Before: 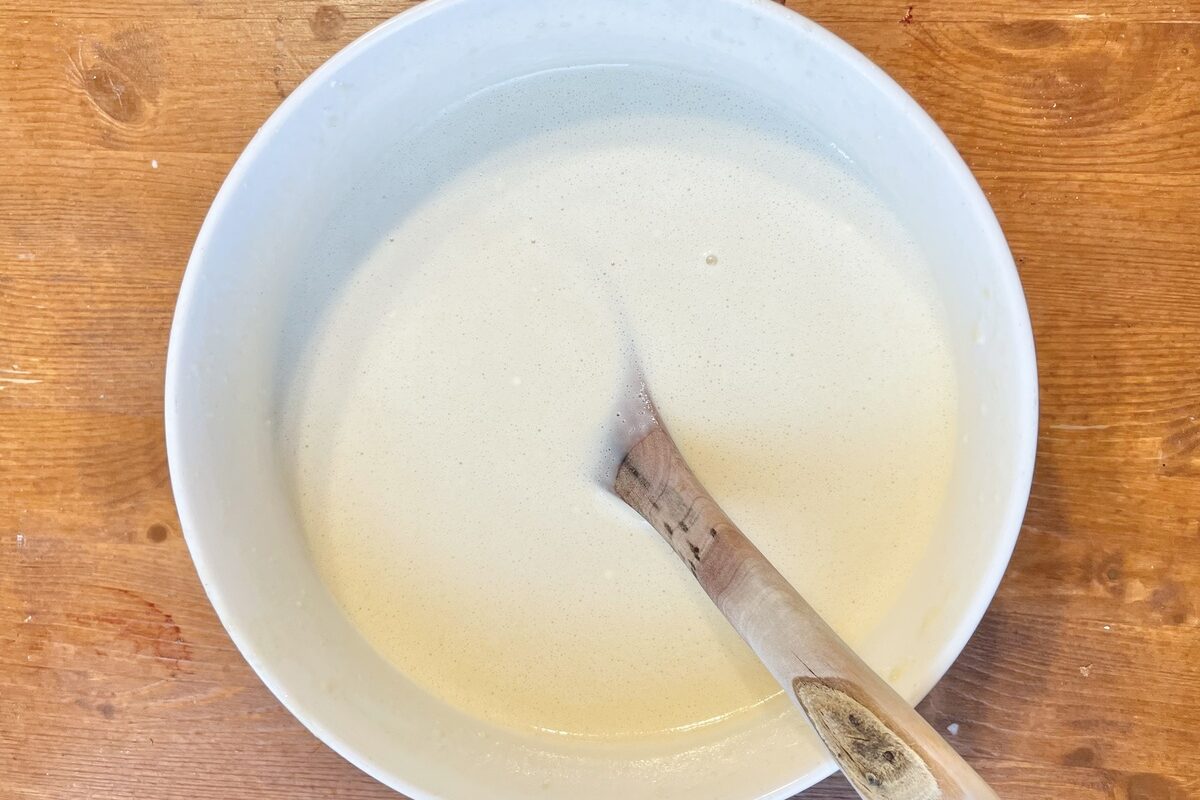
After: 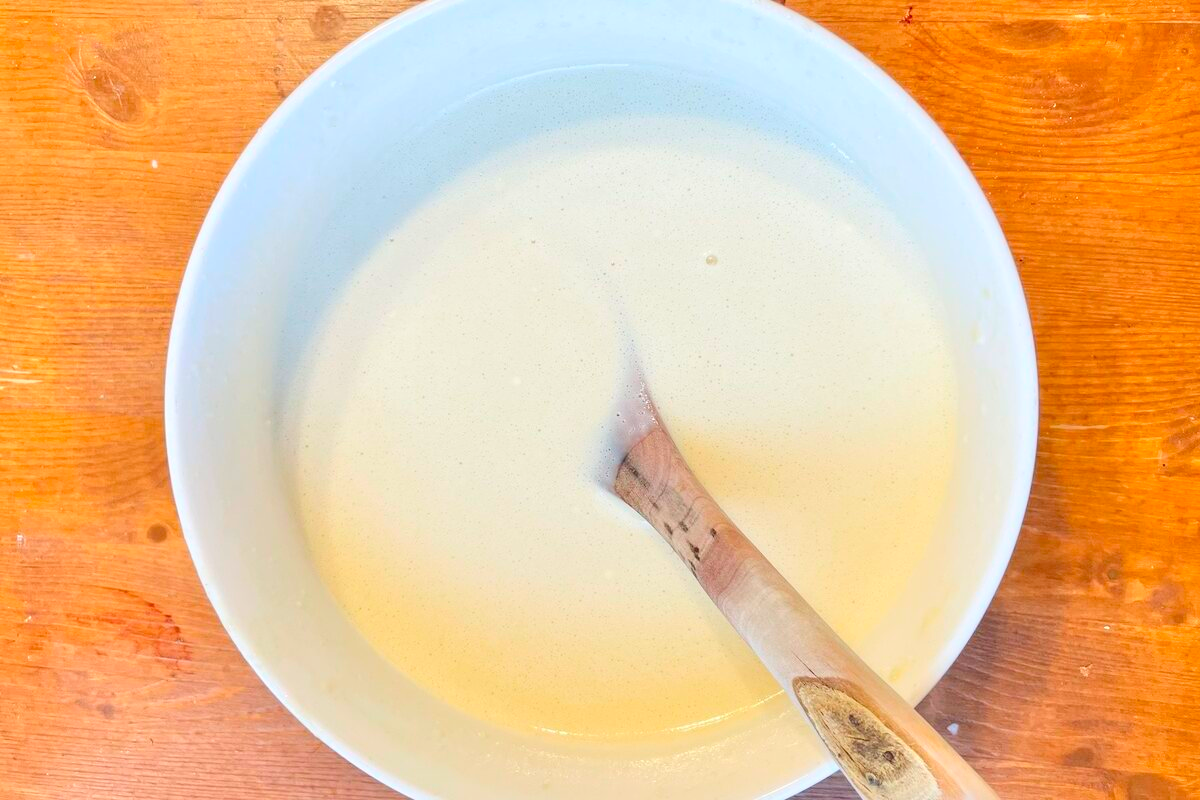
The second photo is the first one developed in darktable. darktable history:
contrast brightness saturation: contrast 0.066, brightness 0.175, saturation 0.416
